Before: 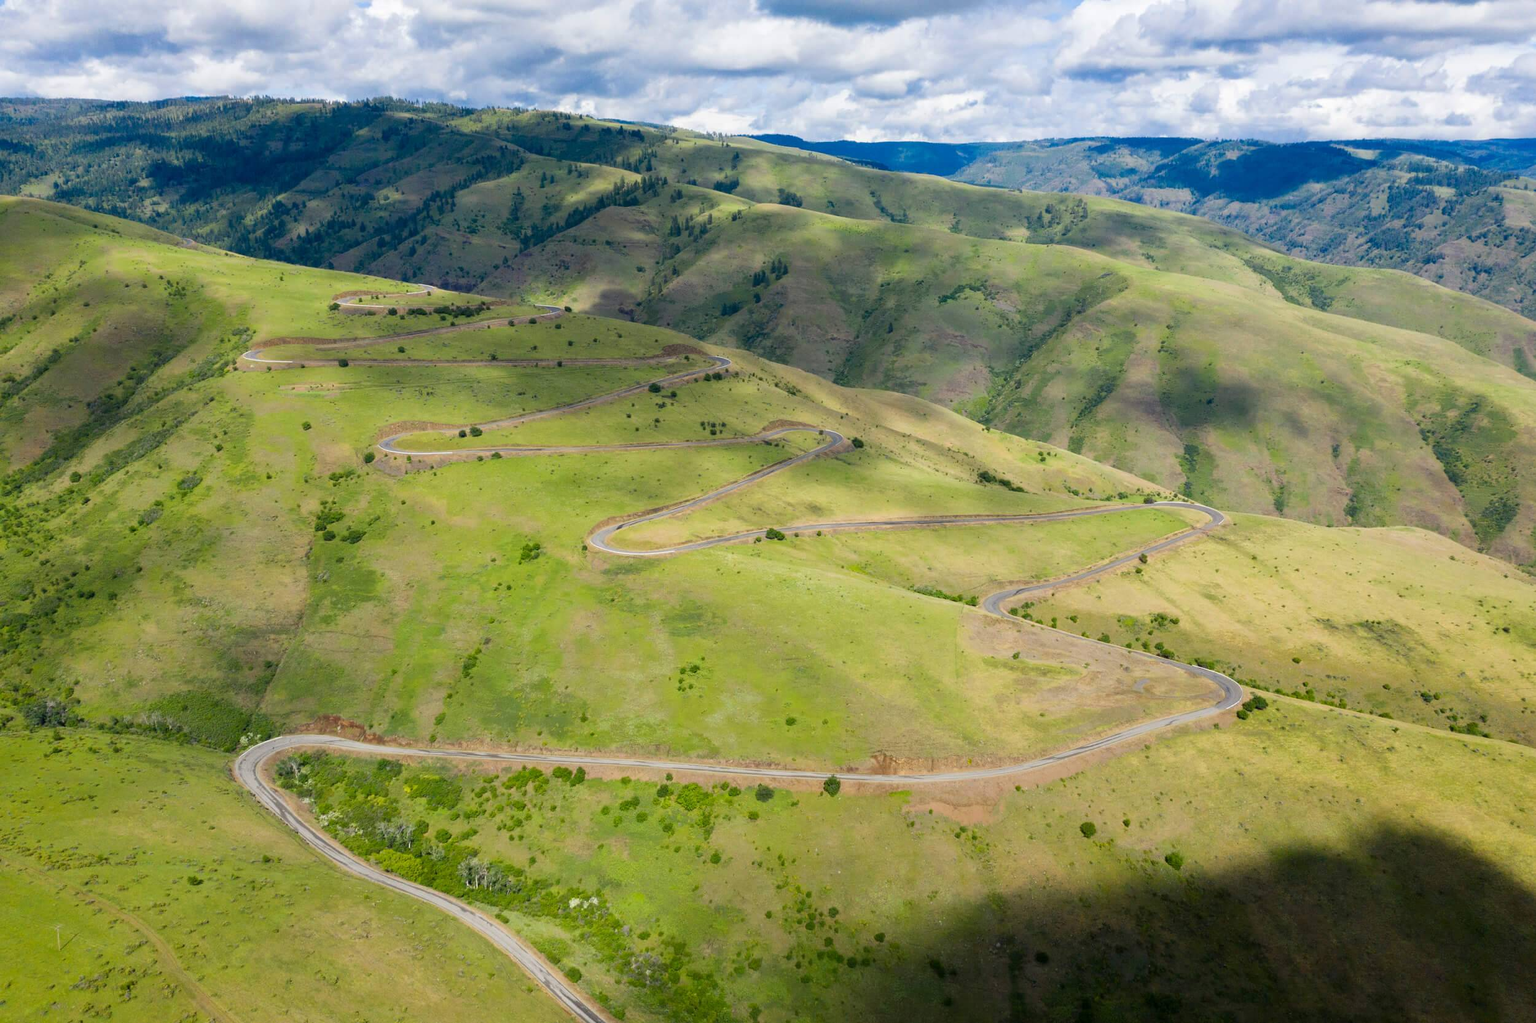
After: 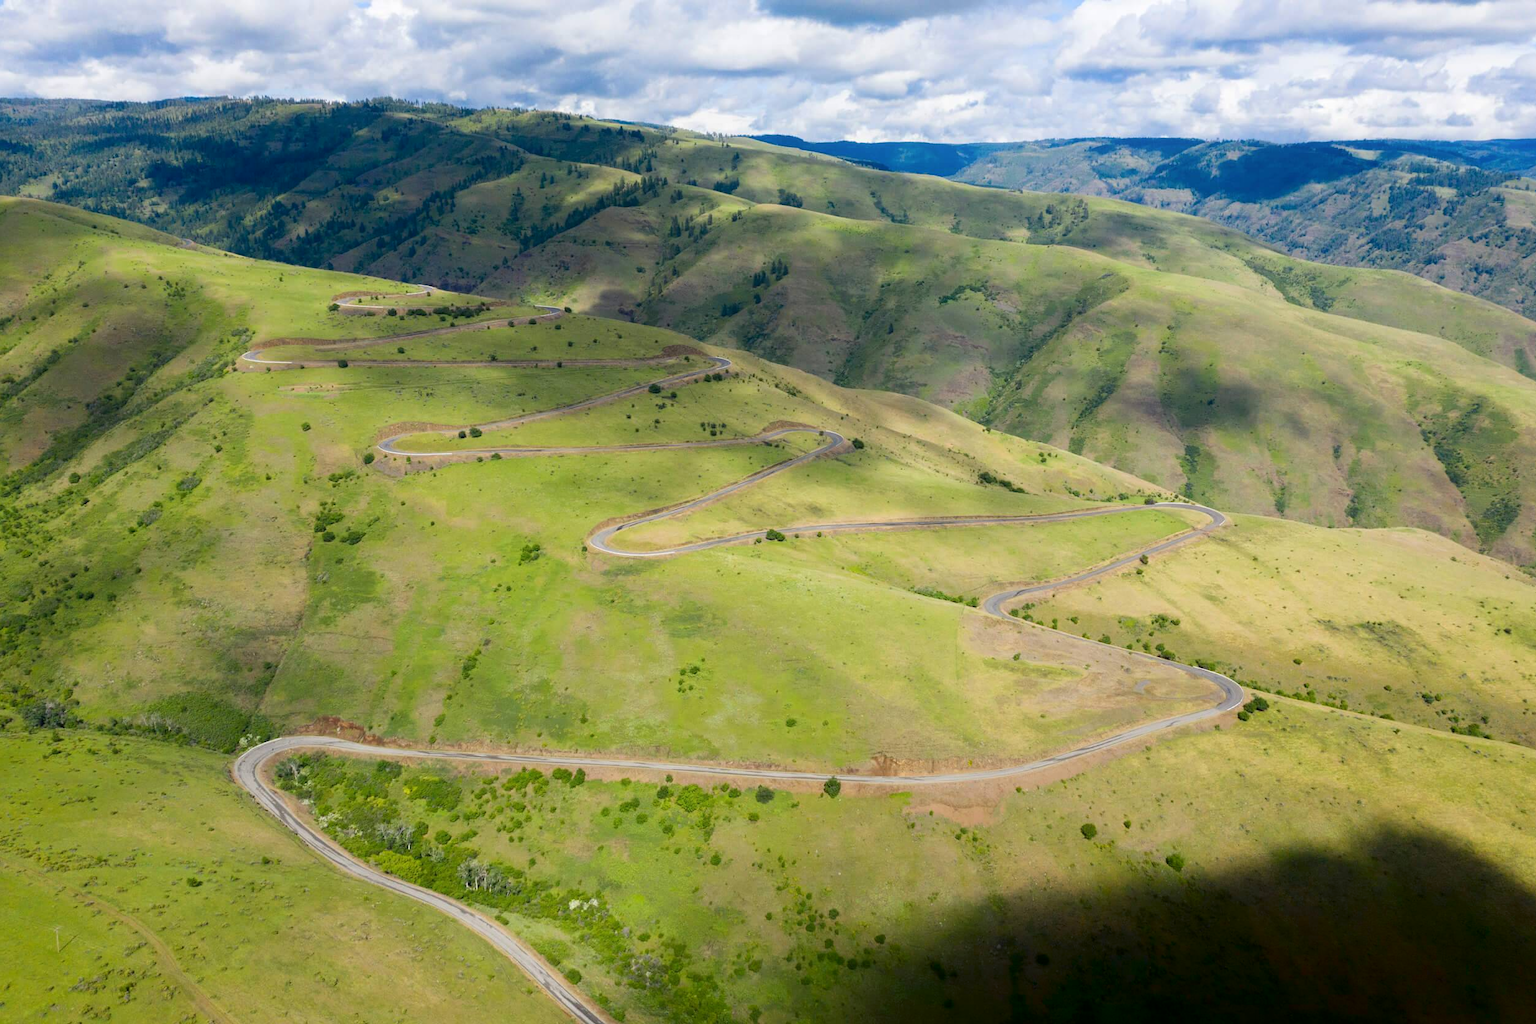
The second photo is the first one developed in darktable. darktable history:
shadows and highlights: shadows -70, highlights 35, soften with gaussian
crop and rotate: left 0.126%
